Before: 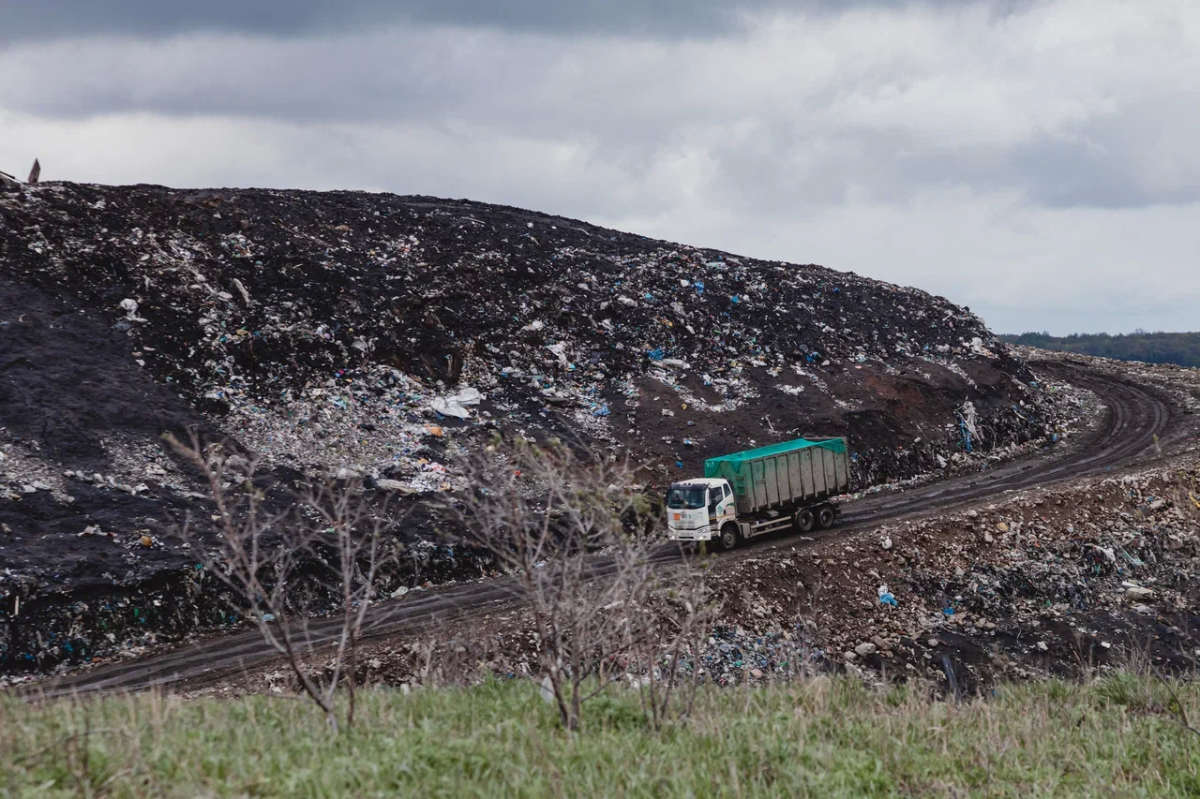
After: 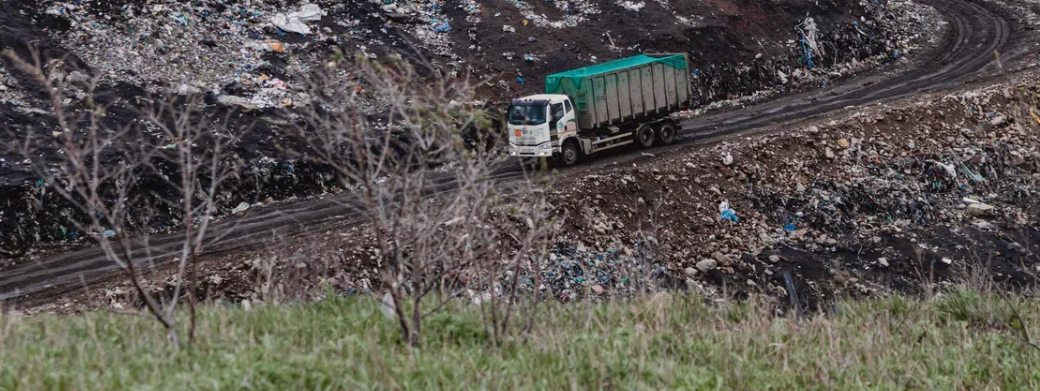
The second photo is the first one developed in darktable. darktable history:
crop and rotate: left 13.306%, top 48.129%, bottom 2.928%
color balance rgb: global vibrance 1%, saturation formula JzAzBz (2021)
local contrast: highlights 100%, shadows 100%, detail 120%, midtone range 0.2
tone equalizer: on, module defaults
